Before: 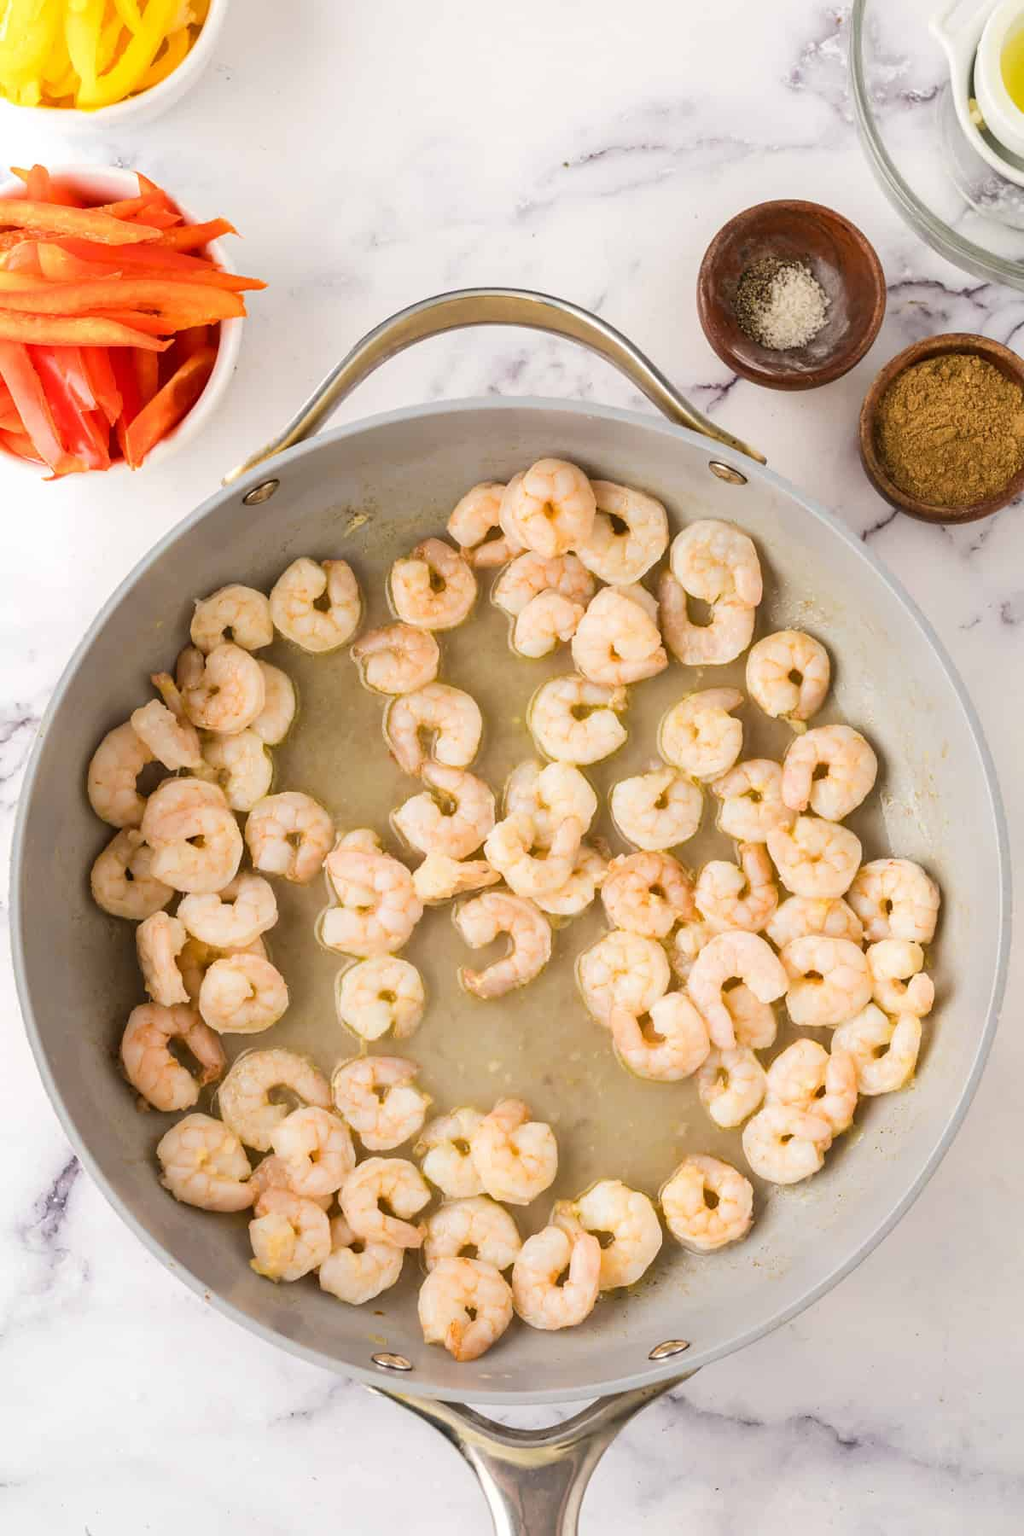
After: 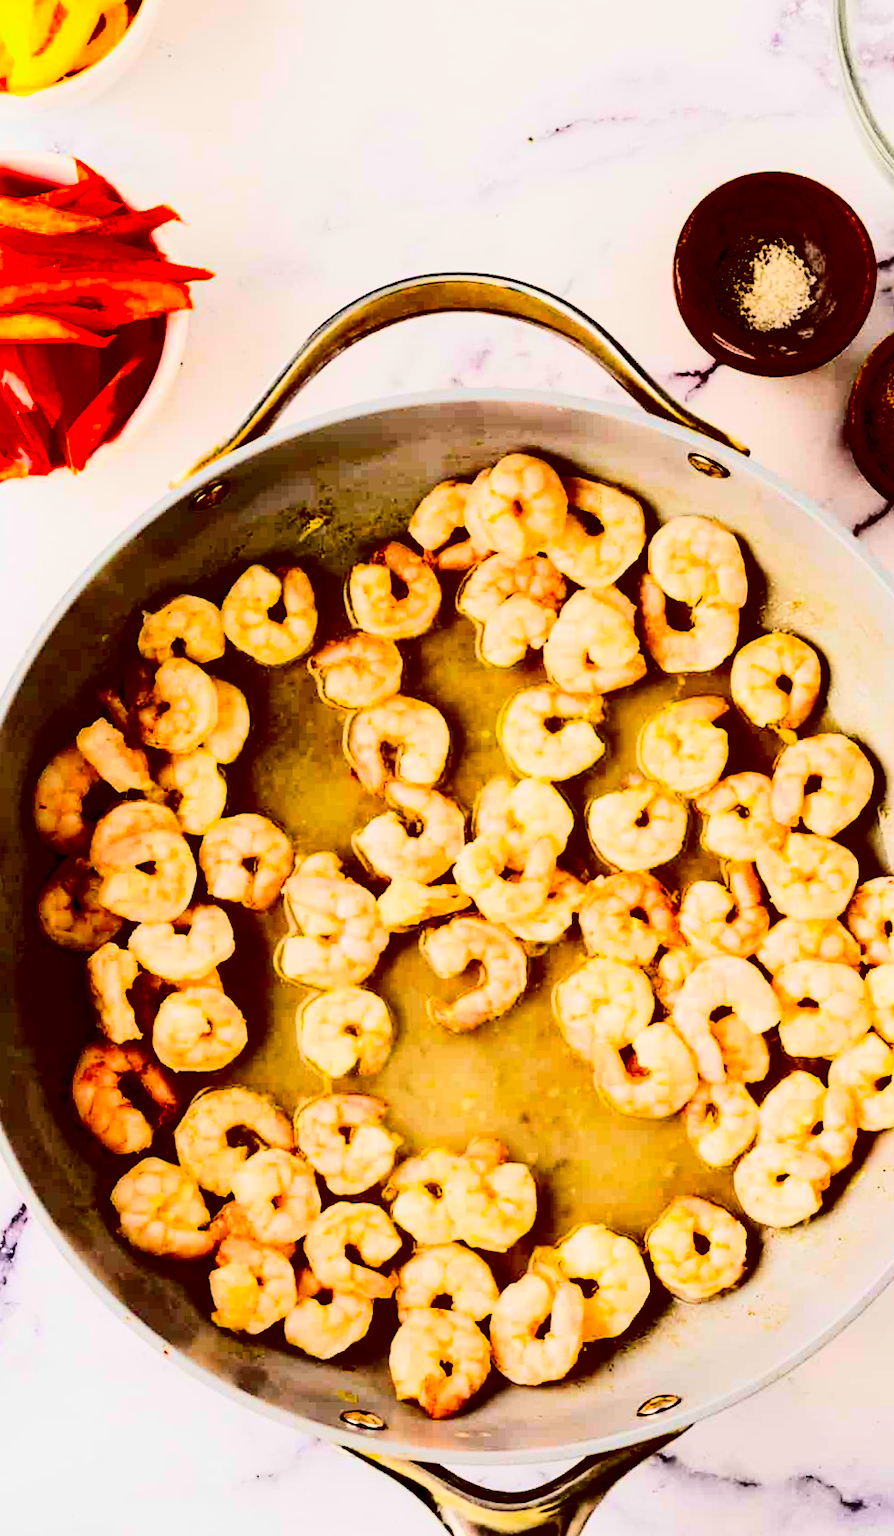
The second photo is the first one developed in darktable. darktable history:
exposure: compensate highlight preservation false
color balance rgb: perceptual saturation grading › global saturation 20%, perceptual saturation grading › highlights 2.68%, perceptual saturation grading › shadows 50%
contrast brightness saturation: contrast 0.77, brightness -1, saturation 1
rotate and perspective: rotation 0.192°, lens shift (horizontal) -0.015, crop left 0.005, crop right 0.996, crop top 0.006, crop bottom 0.99
filmic rgb: black relative exposure -7.65 EV, white relative exposure 4.56 EV, hardness 3.61, contrast 1.25
crop and rotate: angle 1°, left 4.281%, top 0.642%, right 11.383%, bottom 2.486%
